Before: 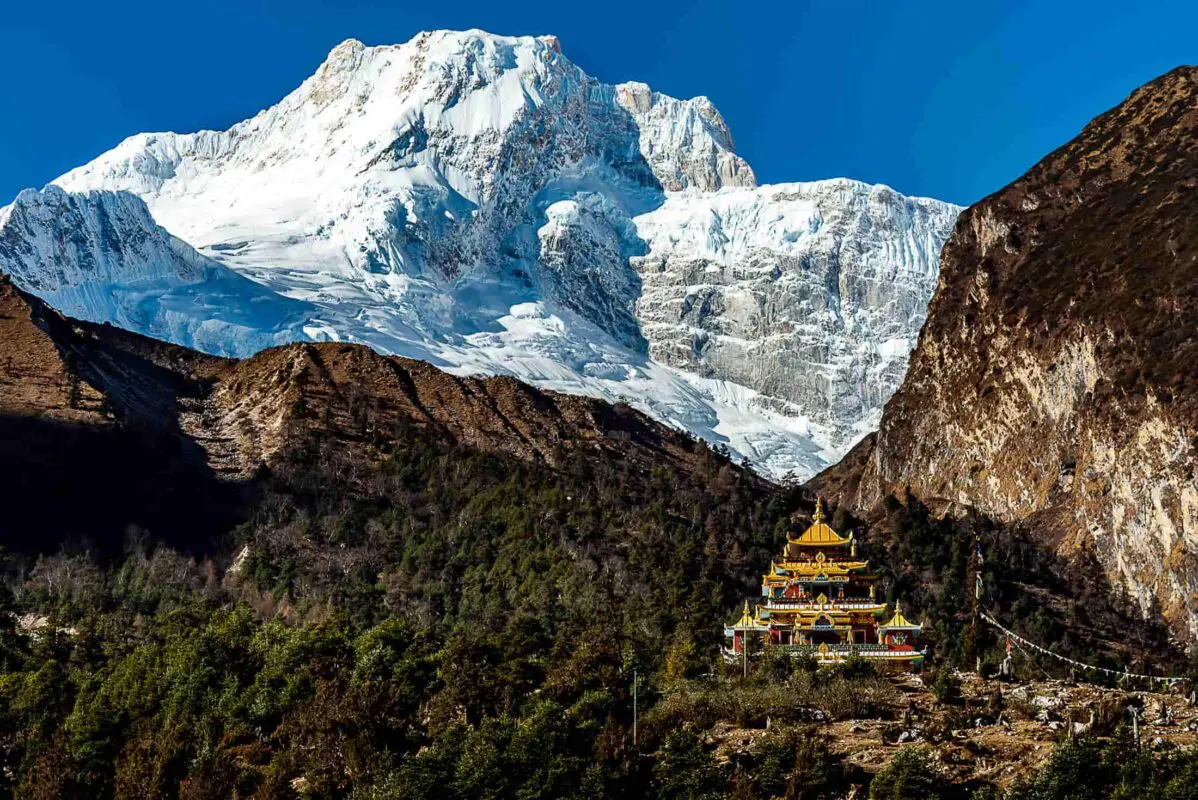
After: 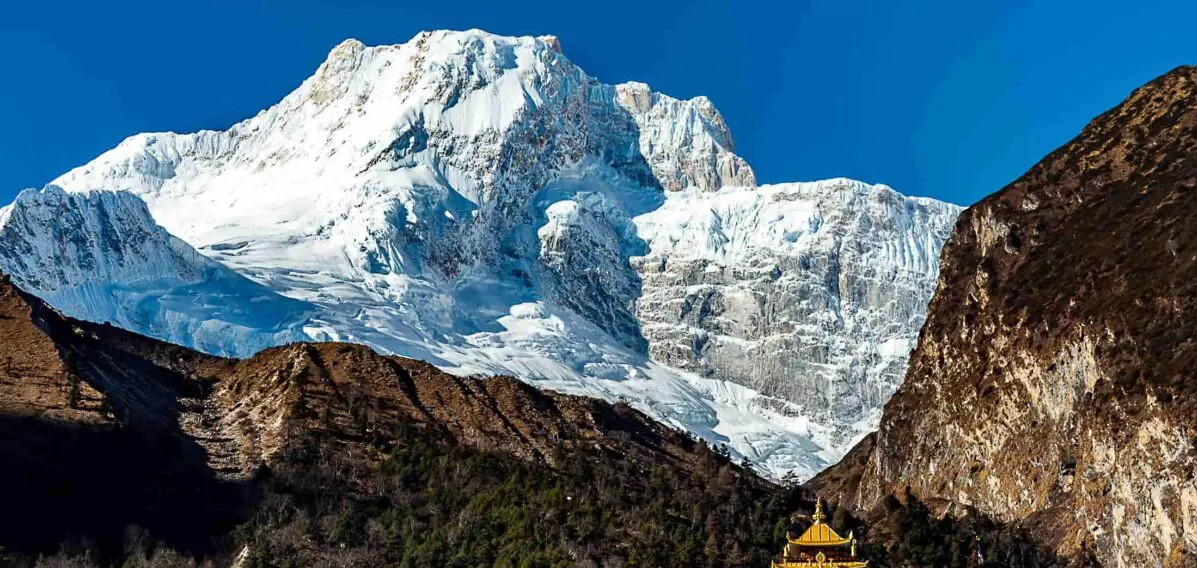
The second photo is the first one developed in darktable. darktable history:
crop: right 0.001%, bottom 28.918%
sharpen: radius 5.317, amount 0.31, threshold 26.414
